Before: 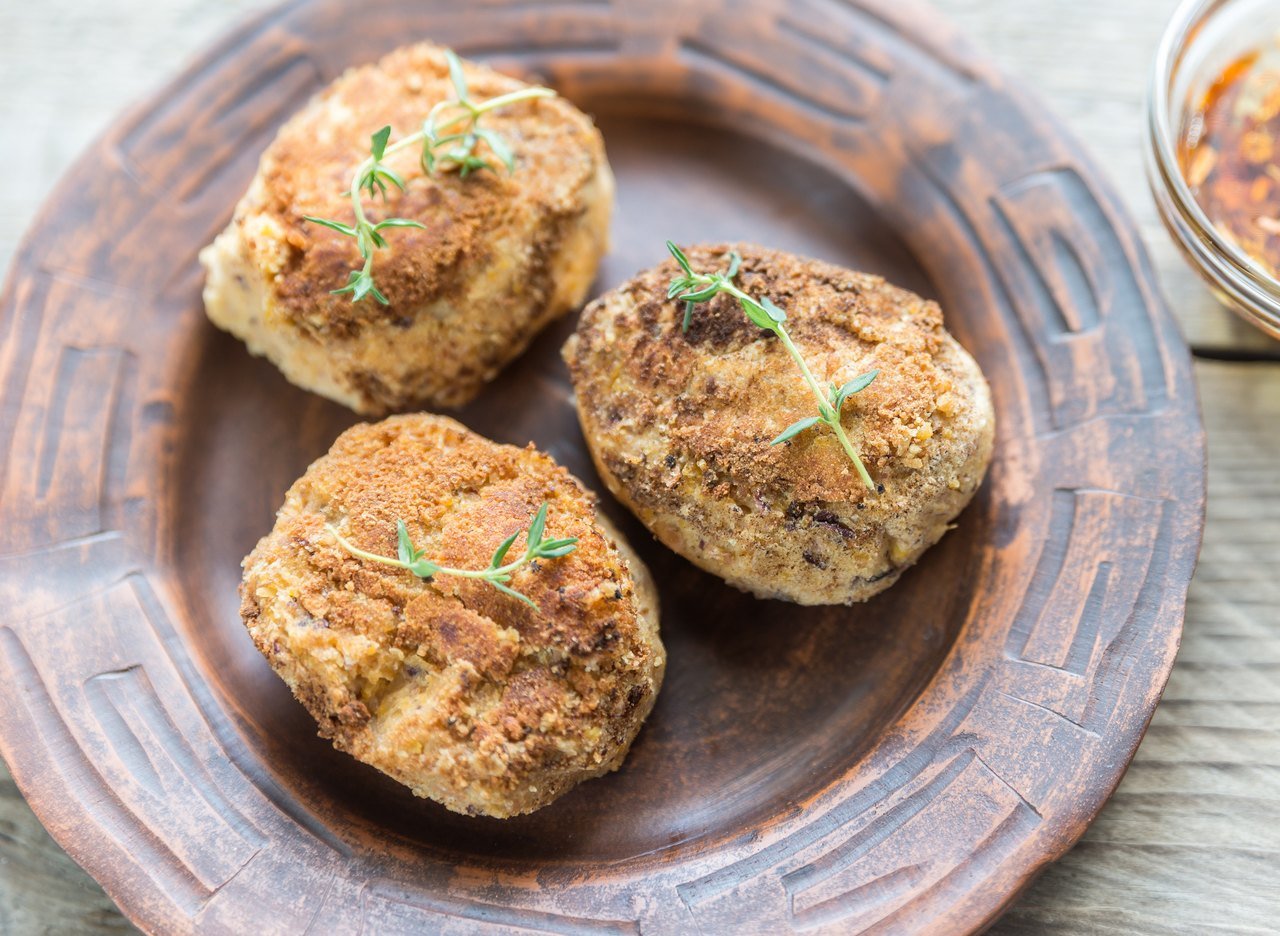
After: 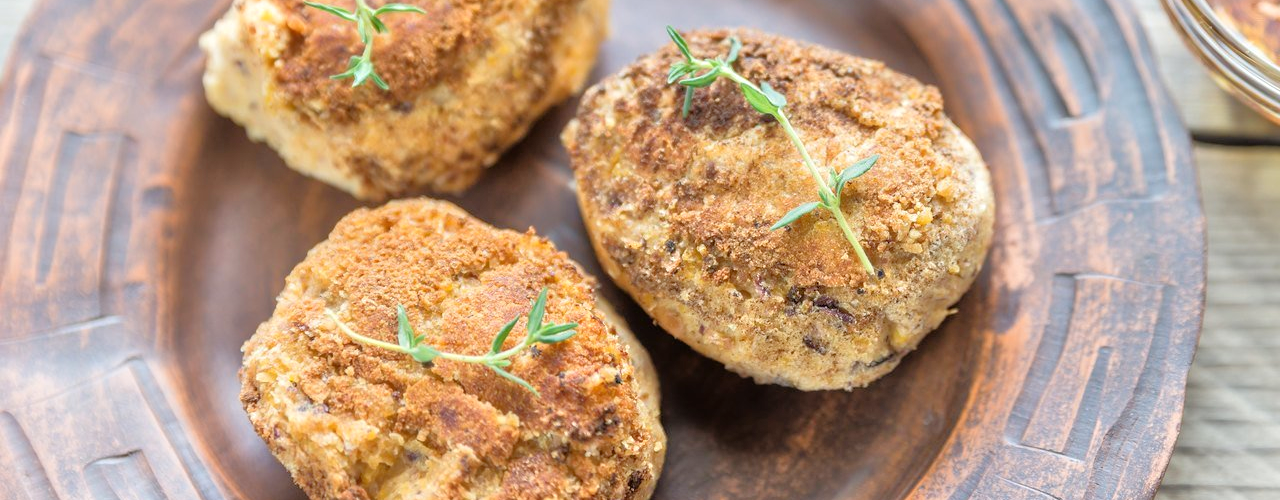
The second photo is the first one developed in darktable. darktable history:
tone equalizer: -7 EV 0.15 EV, -6 EV 0.6 EV, -5 EV 1.15 EV, -4 EV 1.33 EV, -3 EV 1.15 EV, -2 EV 0.6 EV, -1 EV 0.15 EV, mask exposure compensation -0.5 EV
crop and rotate: top 23.043%, bottom 23.437%
